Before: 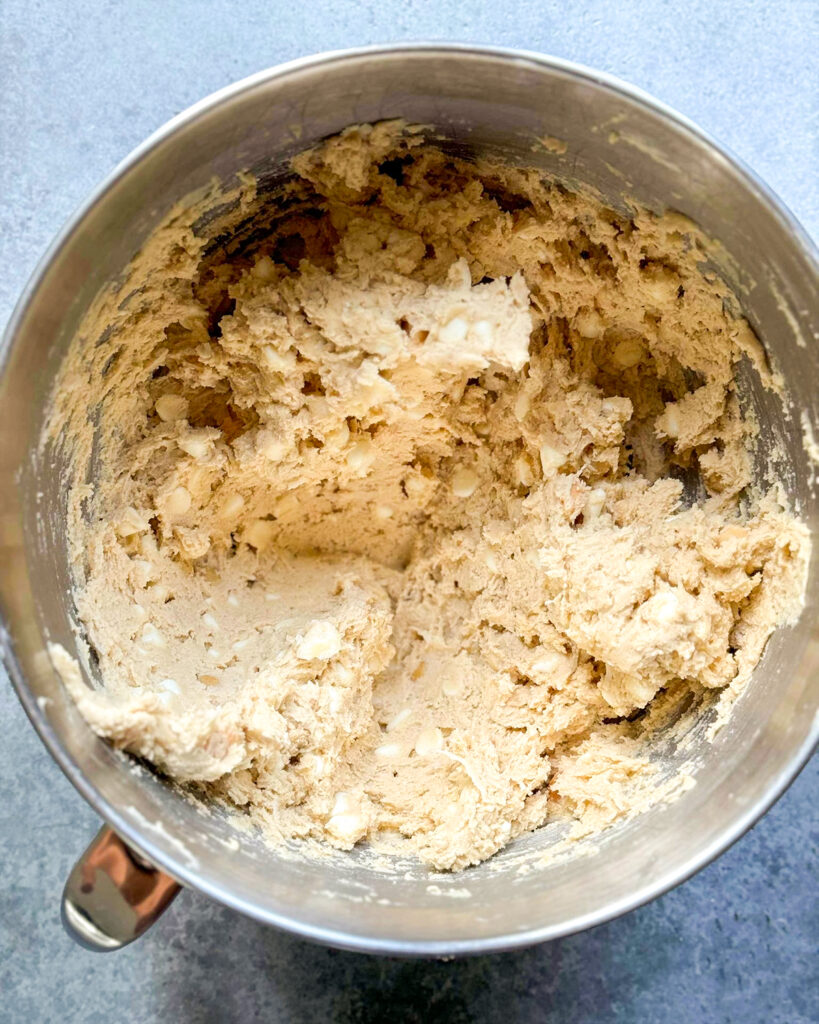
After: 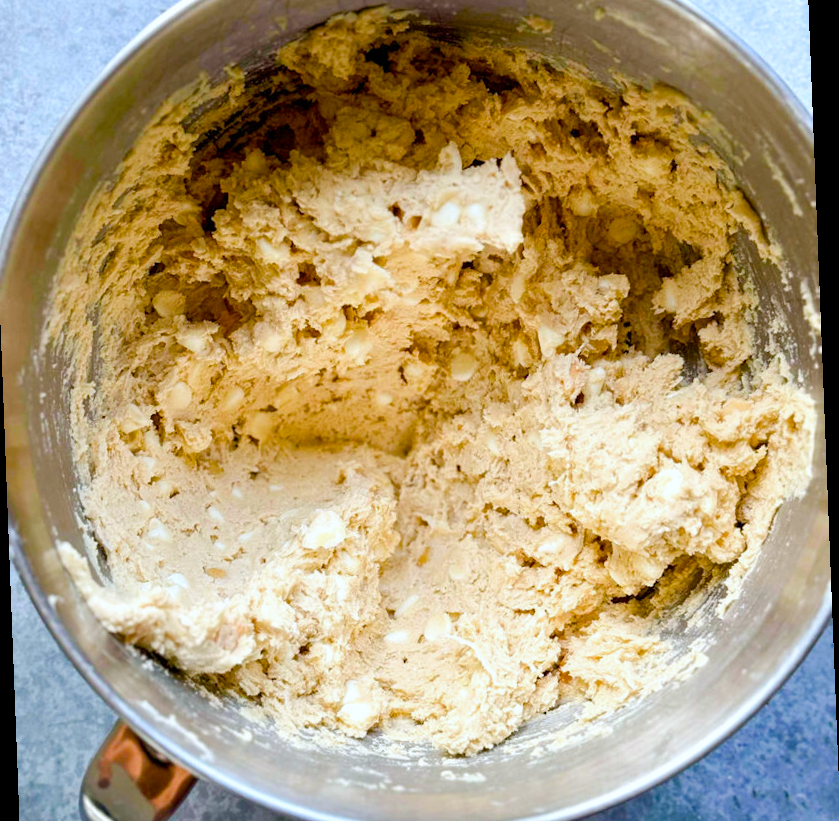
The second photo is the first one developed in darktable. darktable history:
rotate and perspective: rotation -2.22°, lens shift (horizontal) -0.022, automatic cropping off
white balance: red 0.967, blue 1.049
color balance rgb: perceptual saturation grading › global saturation 35%, perceptual saturation grading › highlights -25%, perceptual saturation grading › shadows 50%
crop and rotate: left 1.814%, top 12.818%, right 0.25%, bottom 9.225%
